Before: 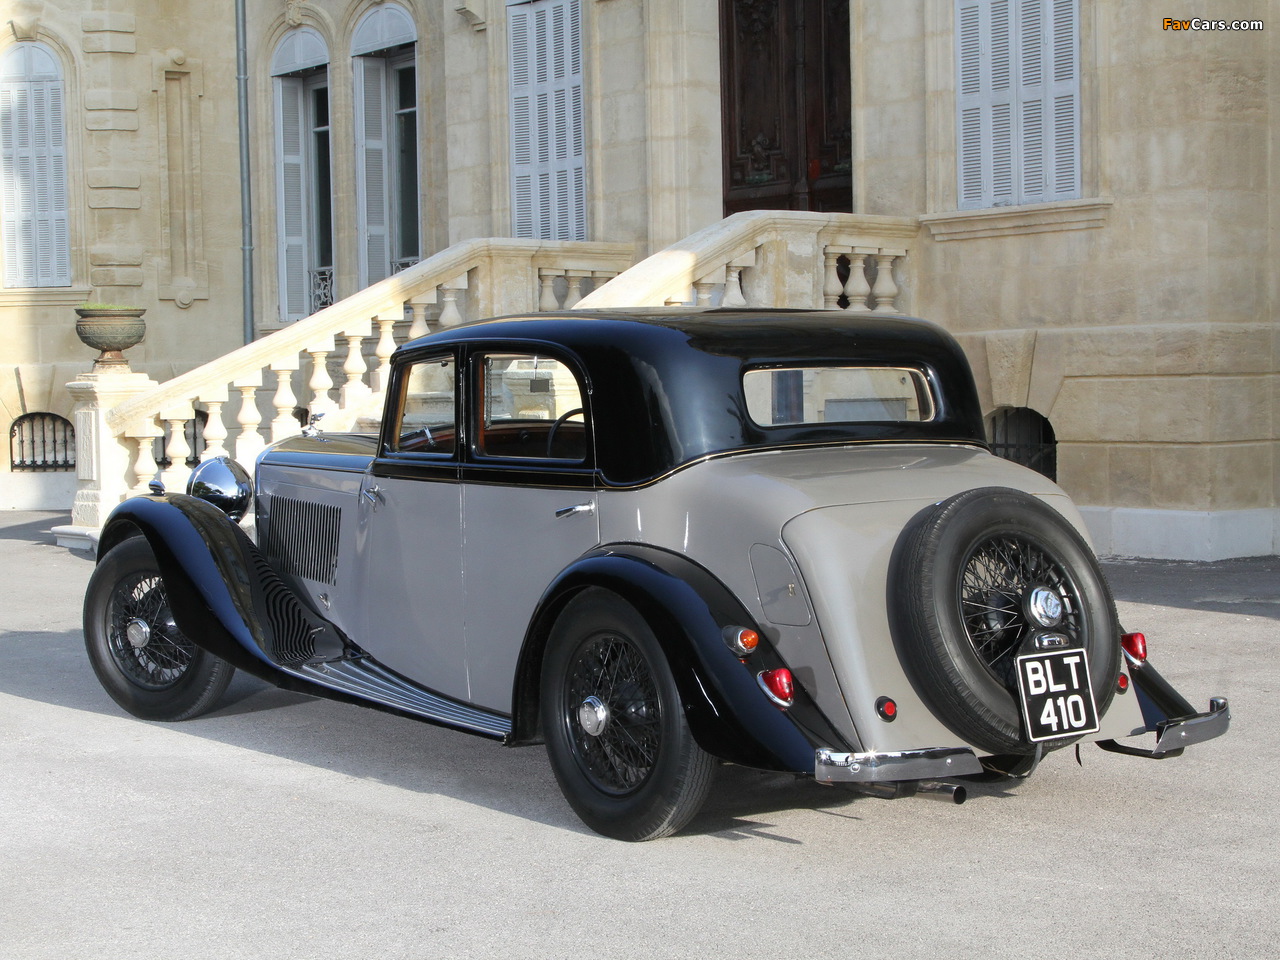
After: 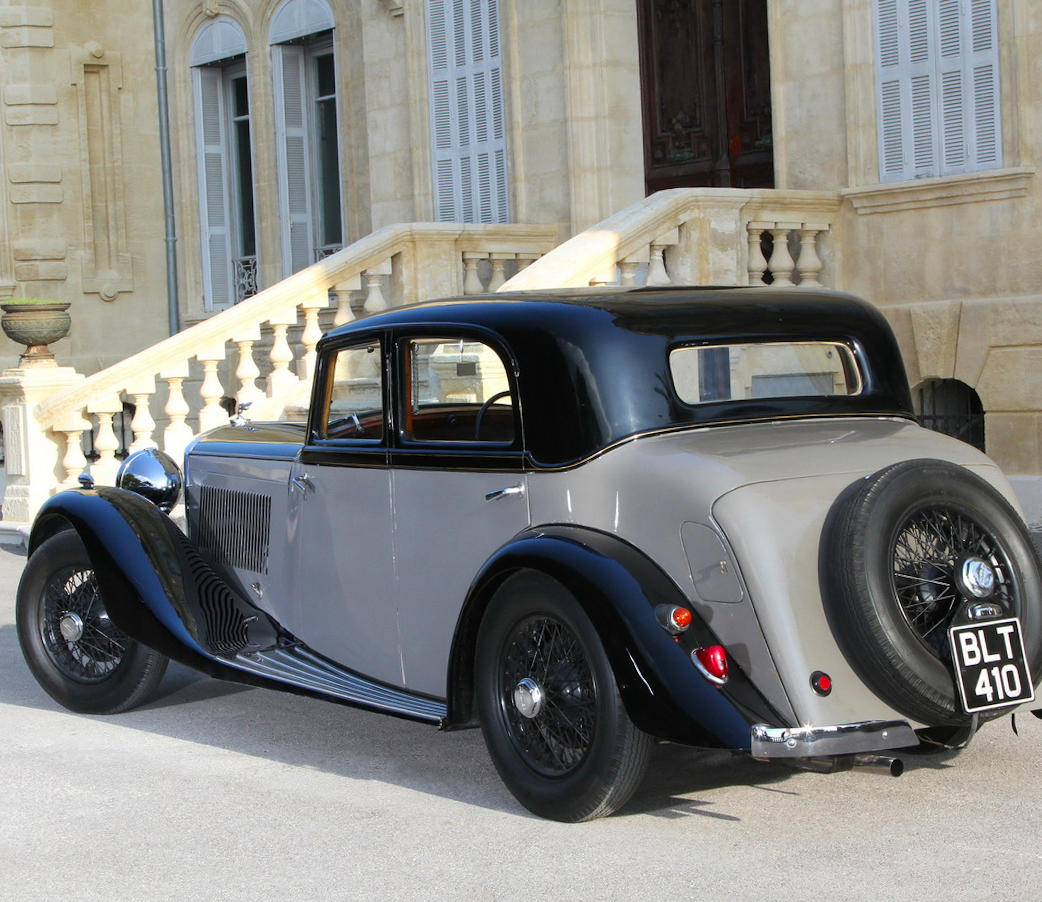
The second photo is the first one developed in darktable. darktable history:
crop and rotate: angle 1.47°, left 4.097%, top 0.414%, right 11.697%, bottom 2.389%
contrast brightness saturation: contrast 0.08, saturation 0.201
